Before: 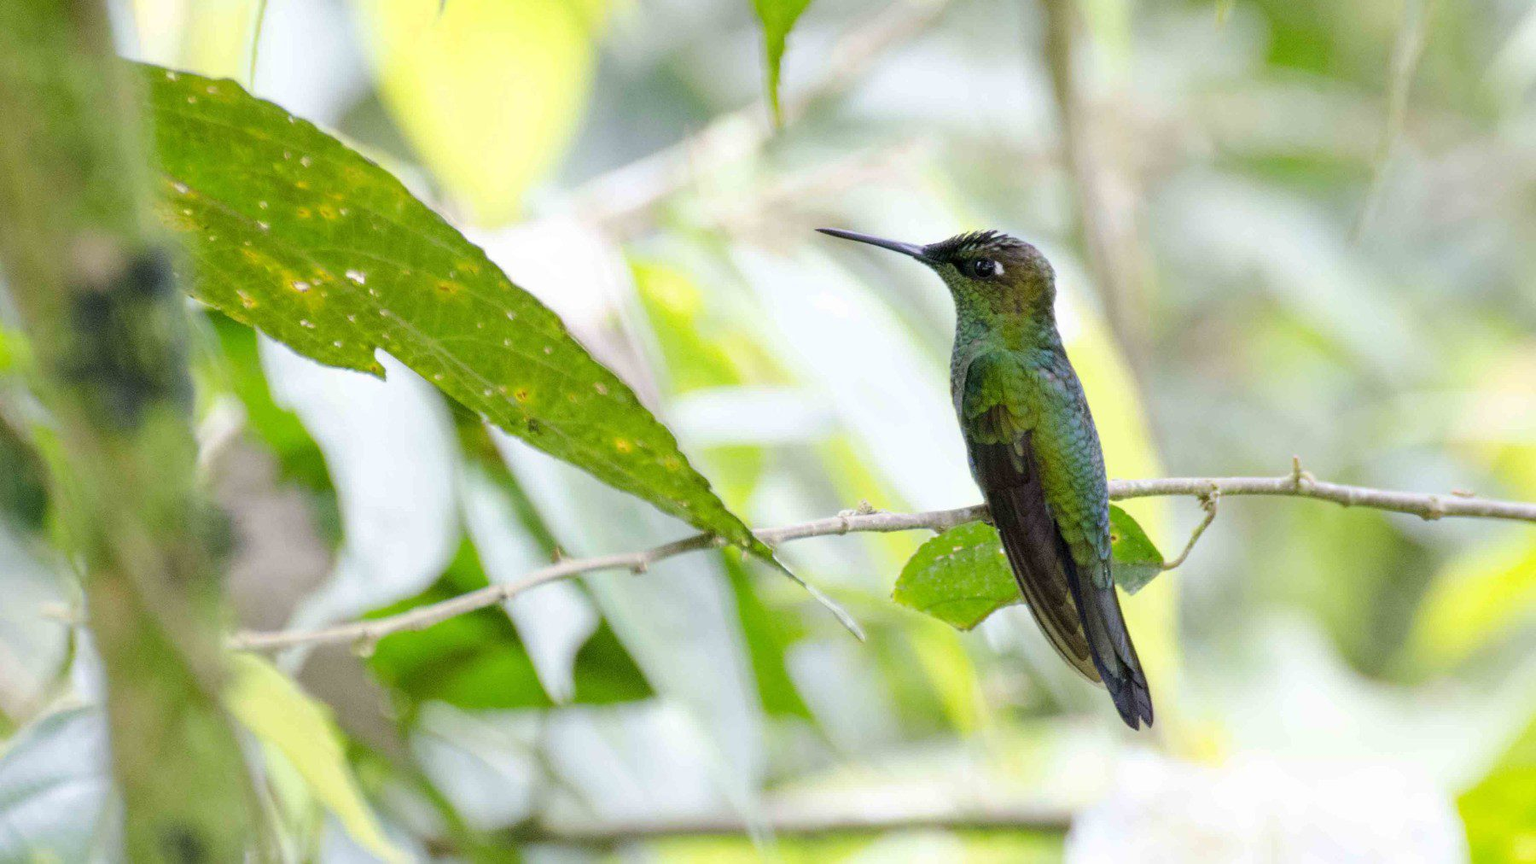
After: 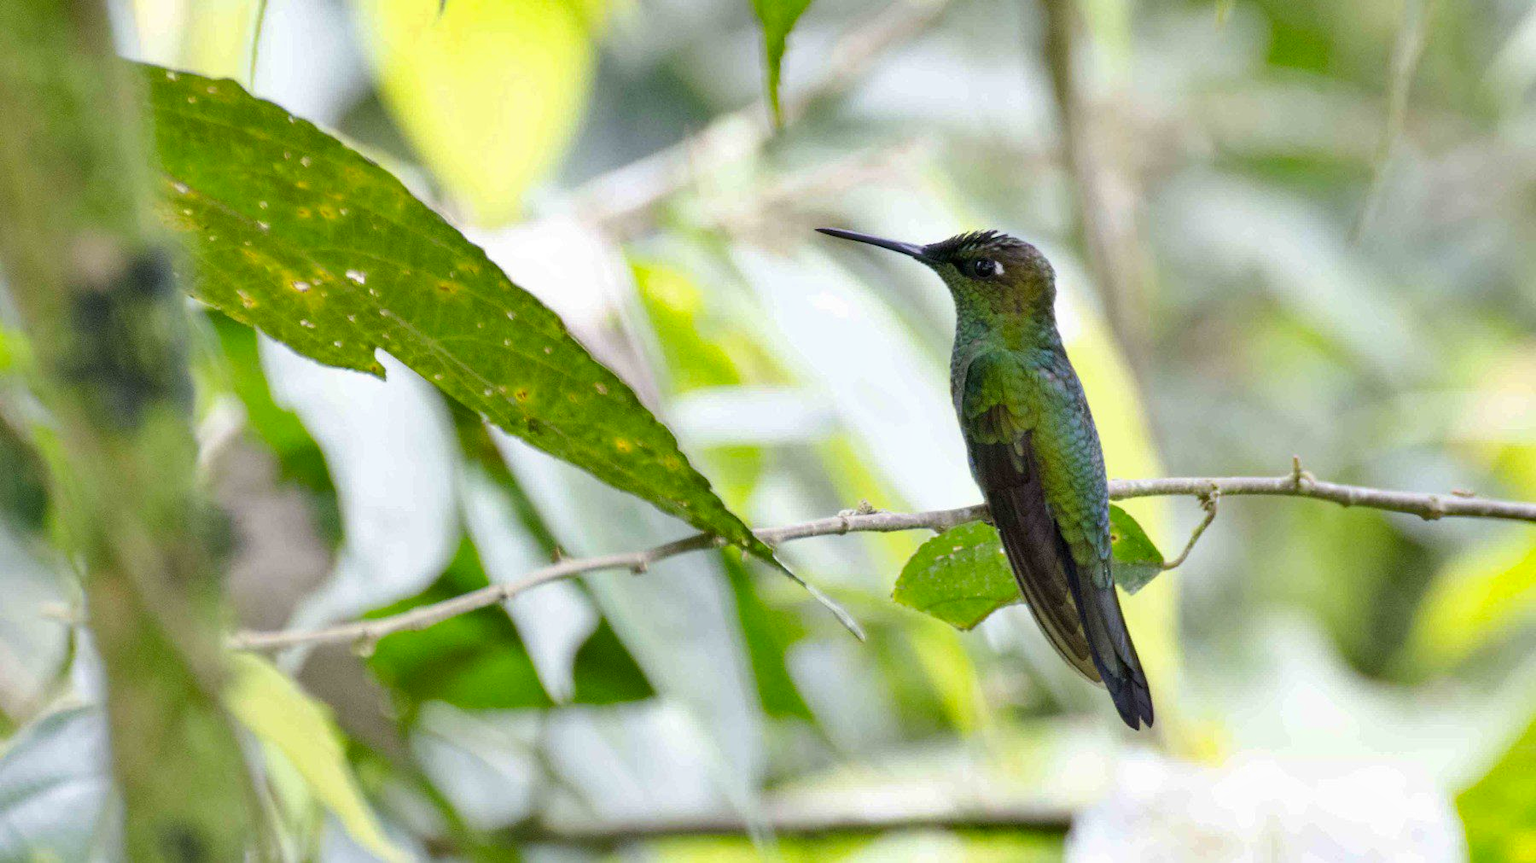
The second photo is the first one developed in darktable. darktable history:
shadows and highlights: low approximation 0.01, soften with gaussian
exposure: compensate highlight preservation false
